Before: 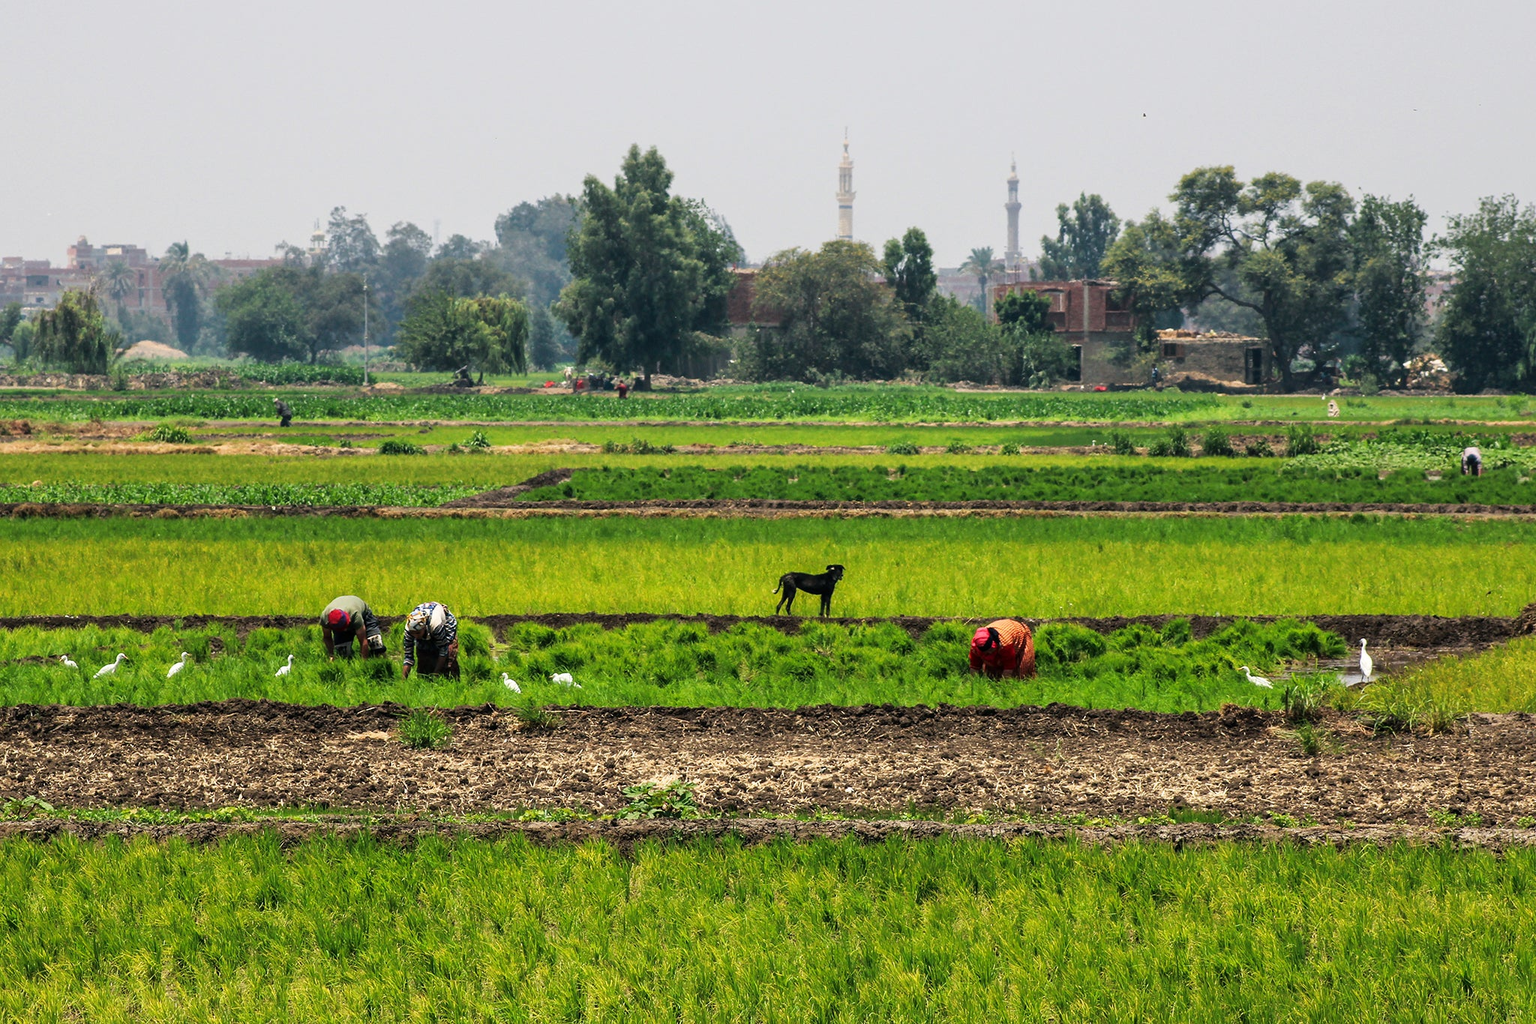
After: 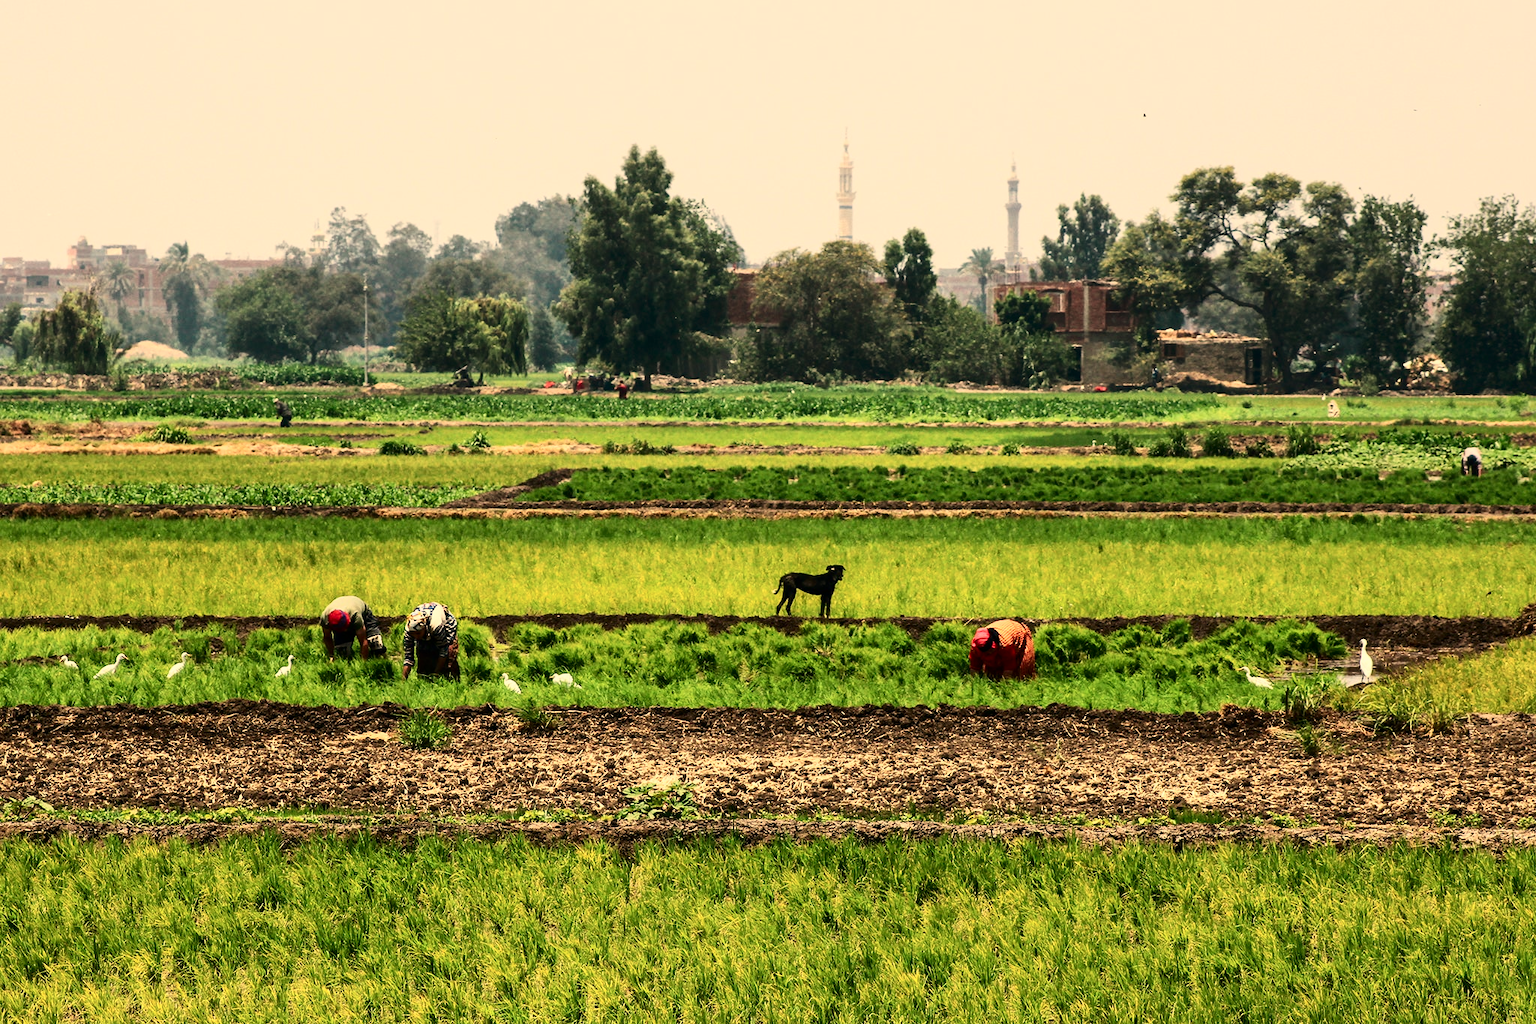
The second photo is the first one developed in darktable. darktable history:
contrast brightness saturation: contrast 0.28
white balance: red 1.123, blue 0.83
